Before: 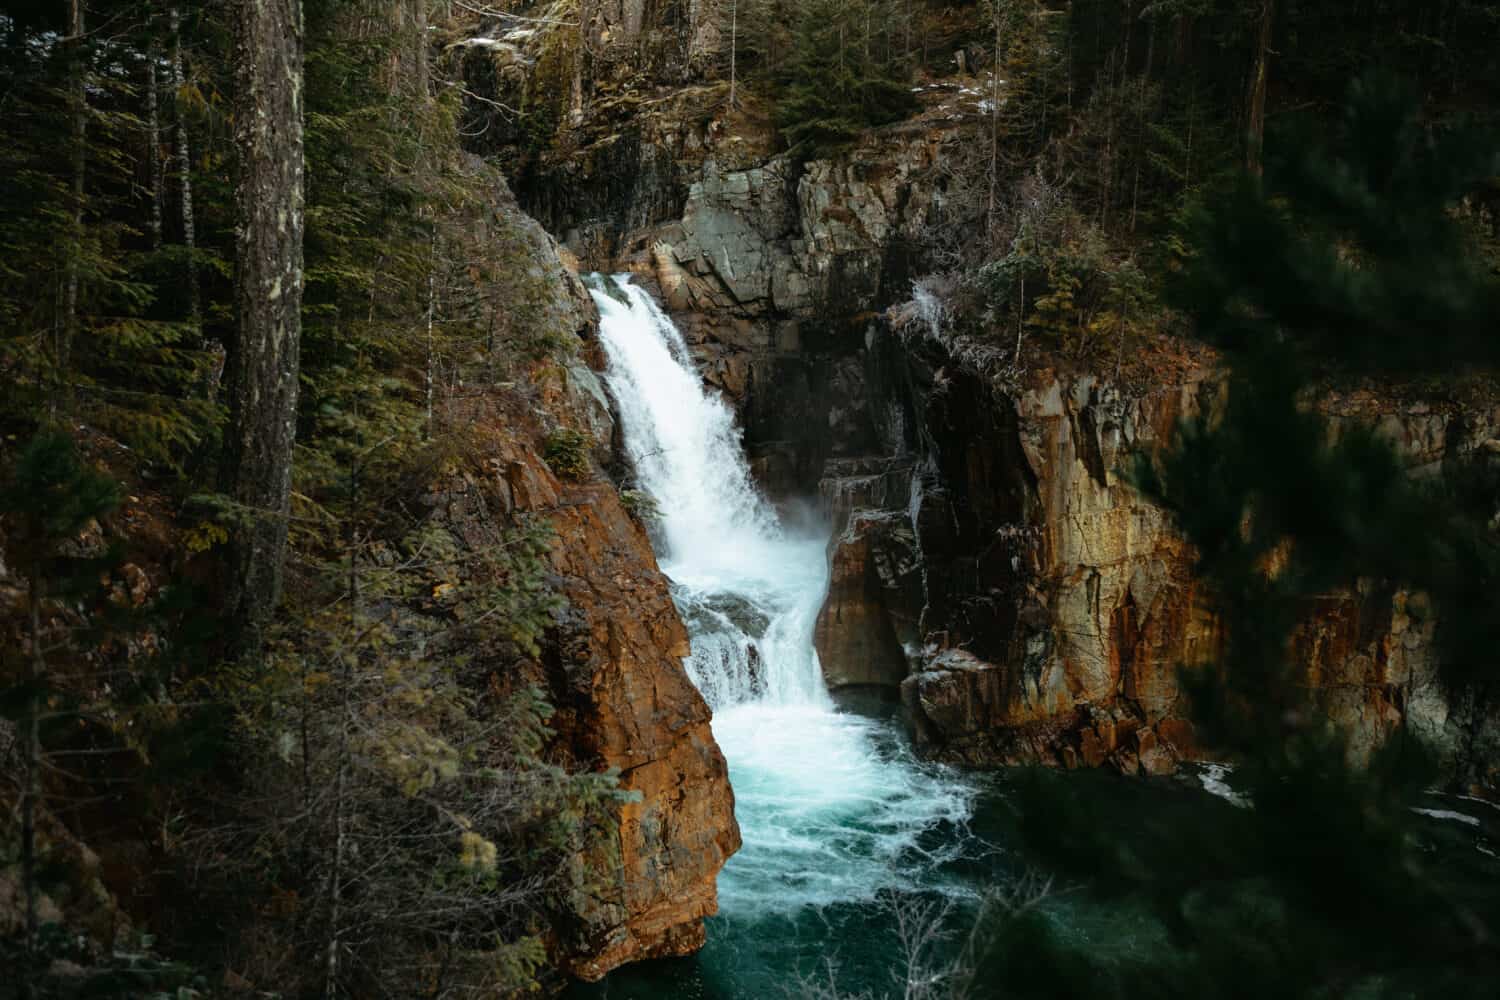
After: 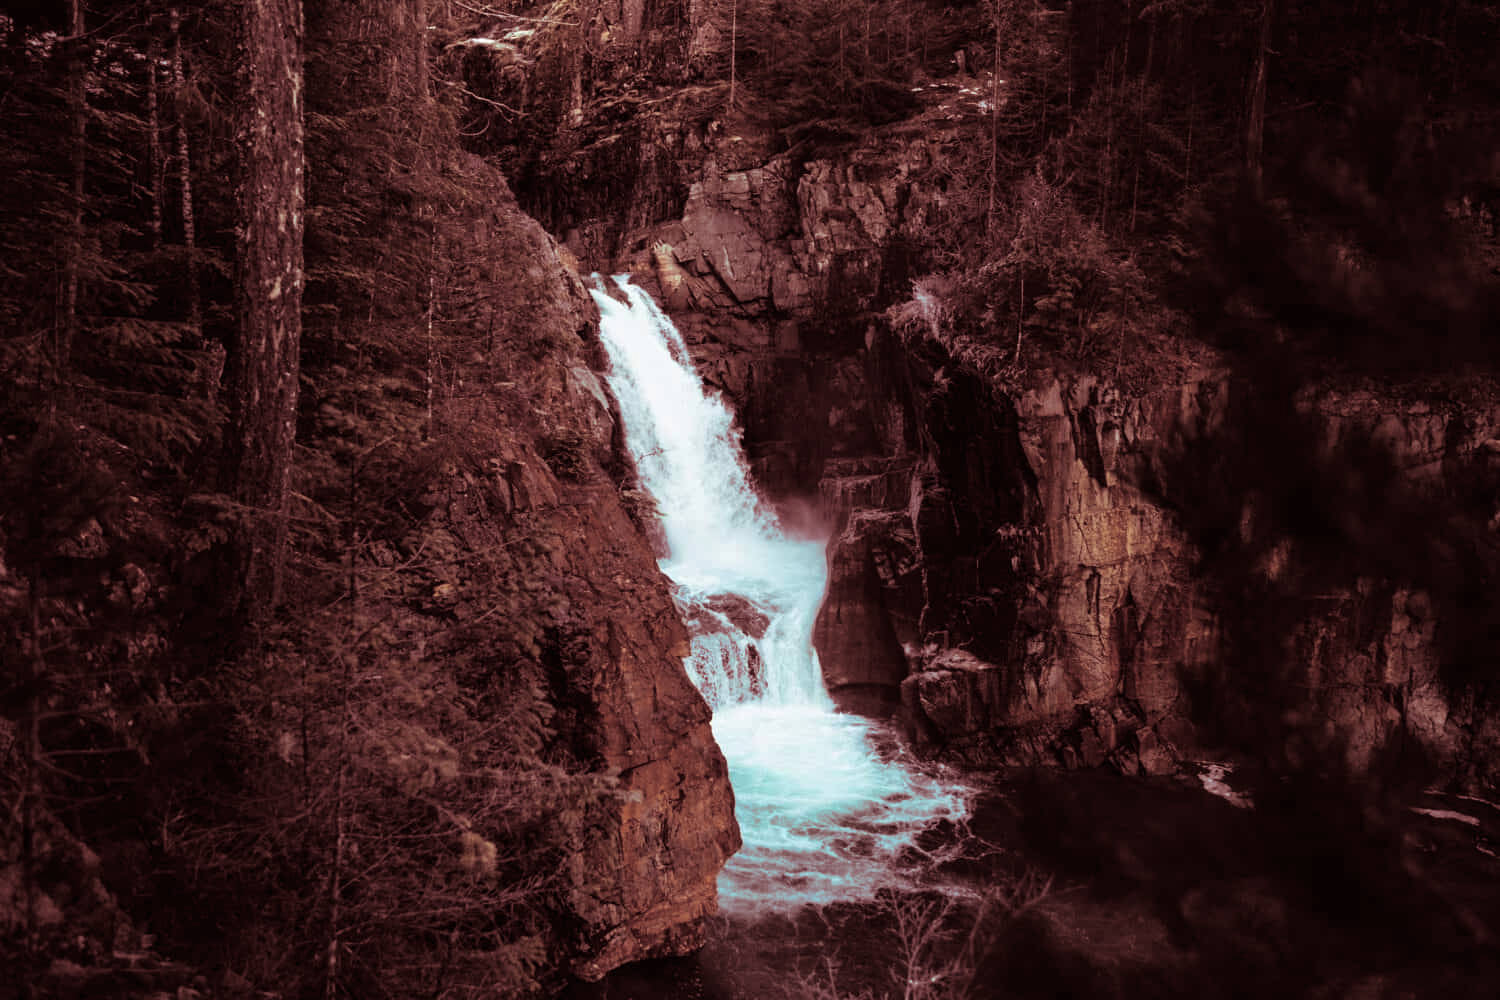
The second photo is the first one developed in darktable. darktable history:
tone equalizer: on, module defaults
split-toning: highlights › saturation 0, balance -61.83
